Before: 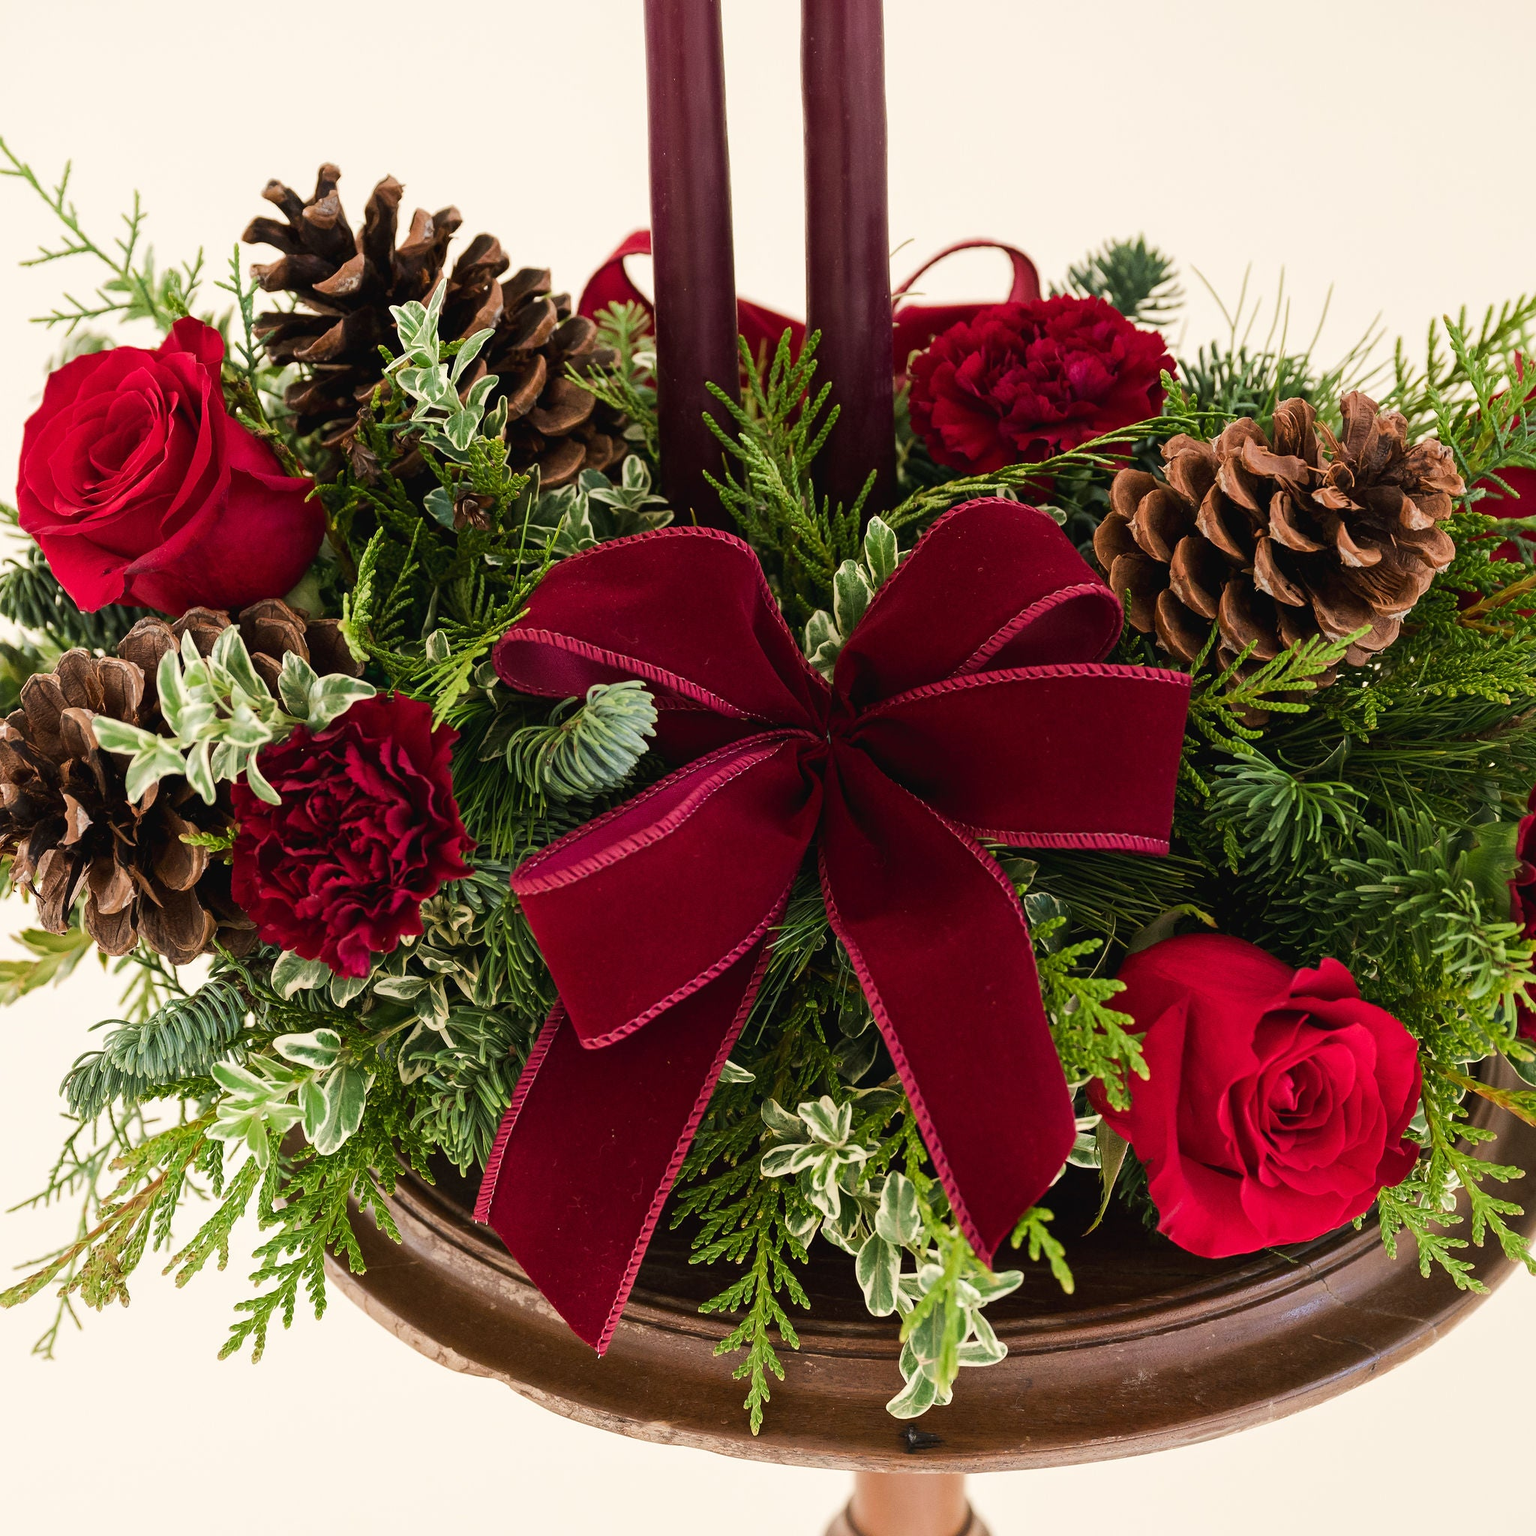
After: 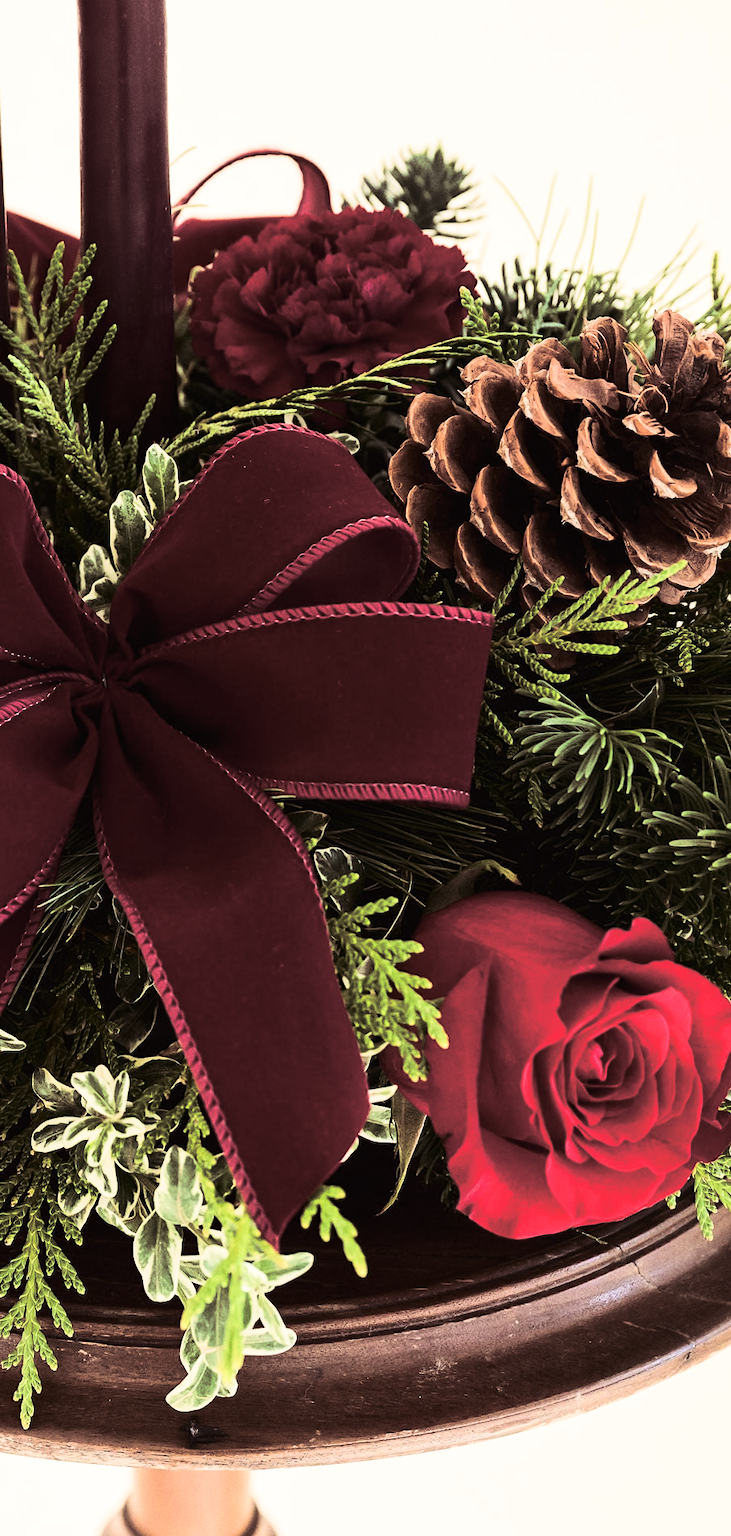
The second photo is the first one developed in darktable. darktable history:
contrast brightness saturation: contrast 0.39, brightness 0.1
exposure: exposure 0.178 EV, compensate exposure bias true, compensate highlight preservation false
split-toning: shadows › saturation 0.24, highlights › hue 54°, highlights › saturation 0.24
crop: left 47.628%, top 6.643%, right 7.874%
